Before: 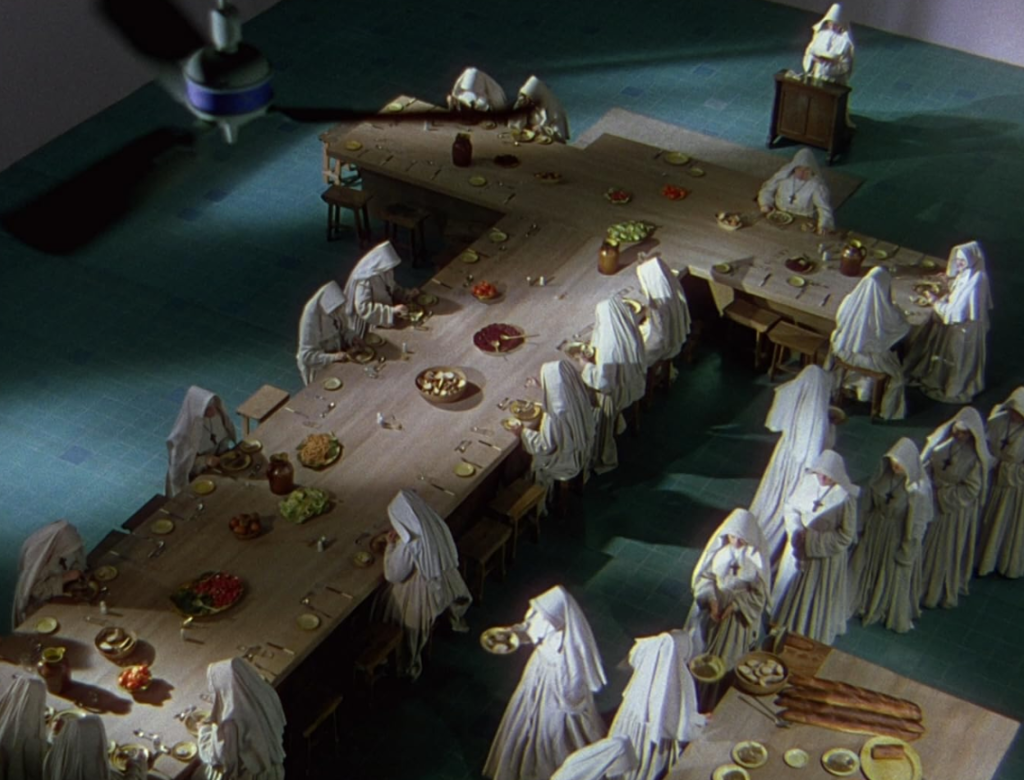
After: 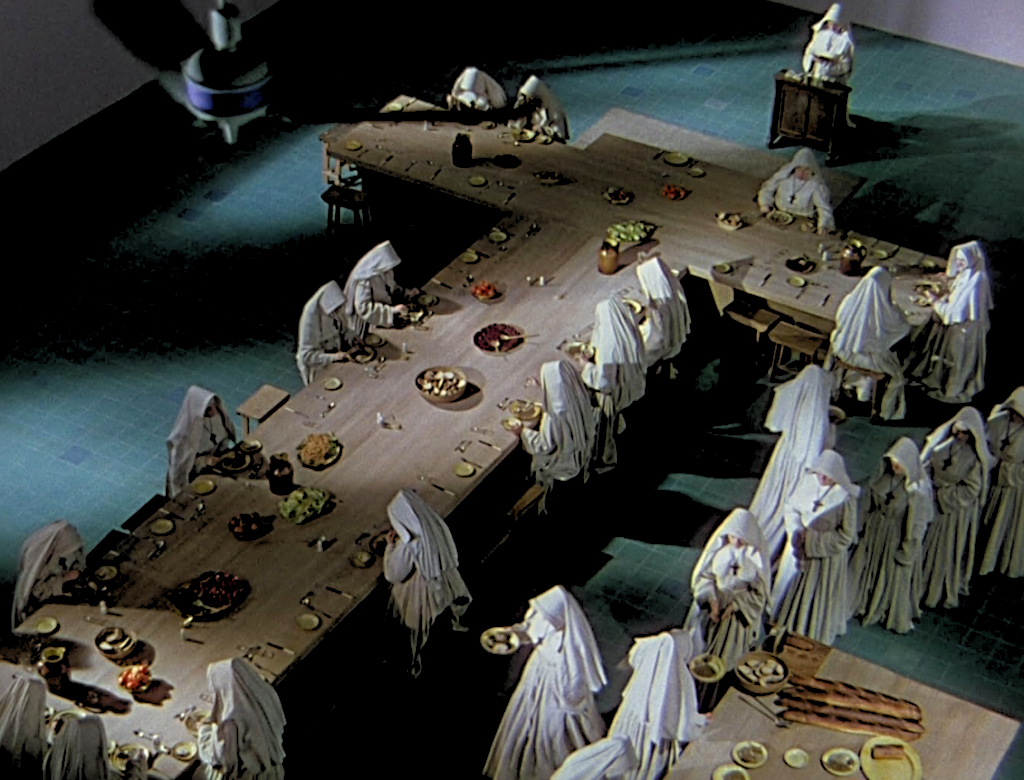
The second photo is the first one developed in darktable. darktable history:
sharpen: radius 4
rgb levels: preserve colors sum RGB, levels [[0.038, 0.433, 0.934], [0, 0.5, 1], [0, 0.5, 1]]
